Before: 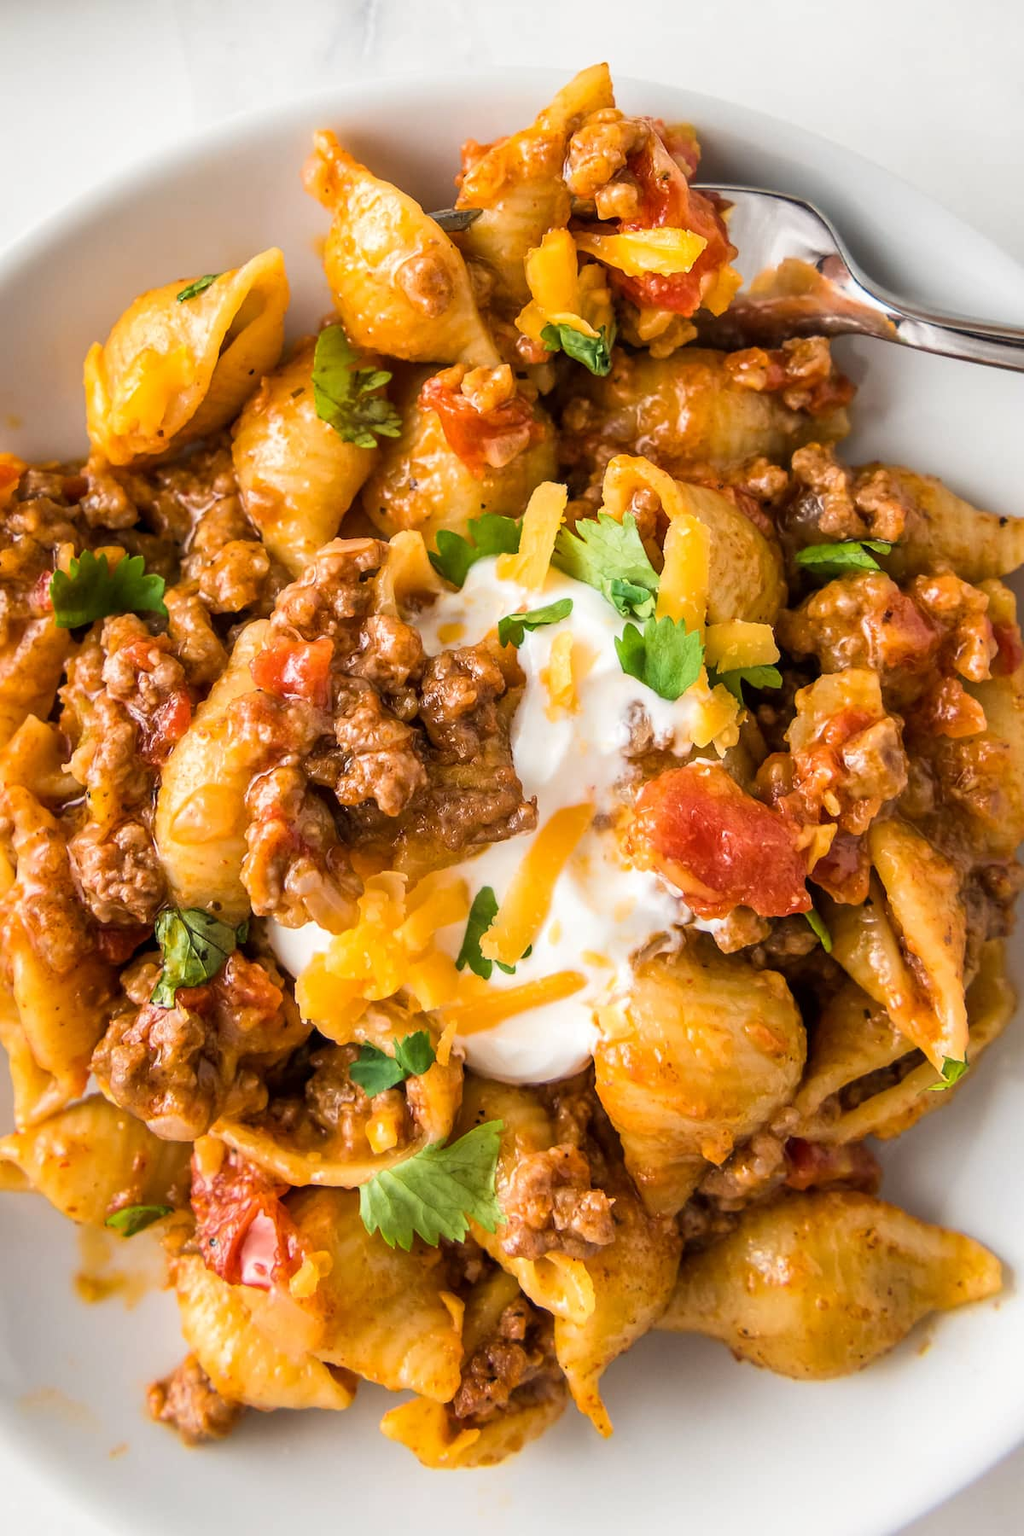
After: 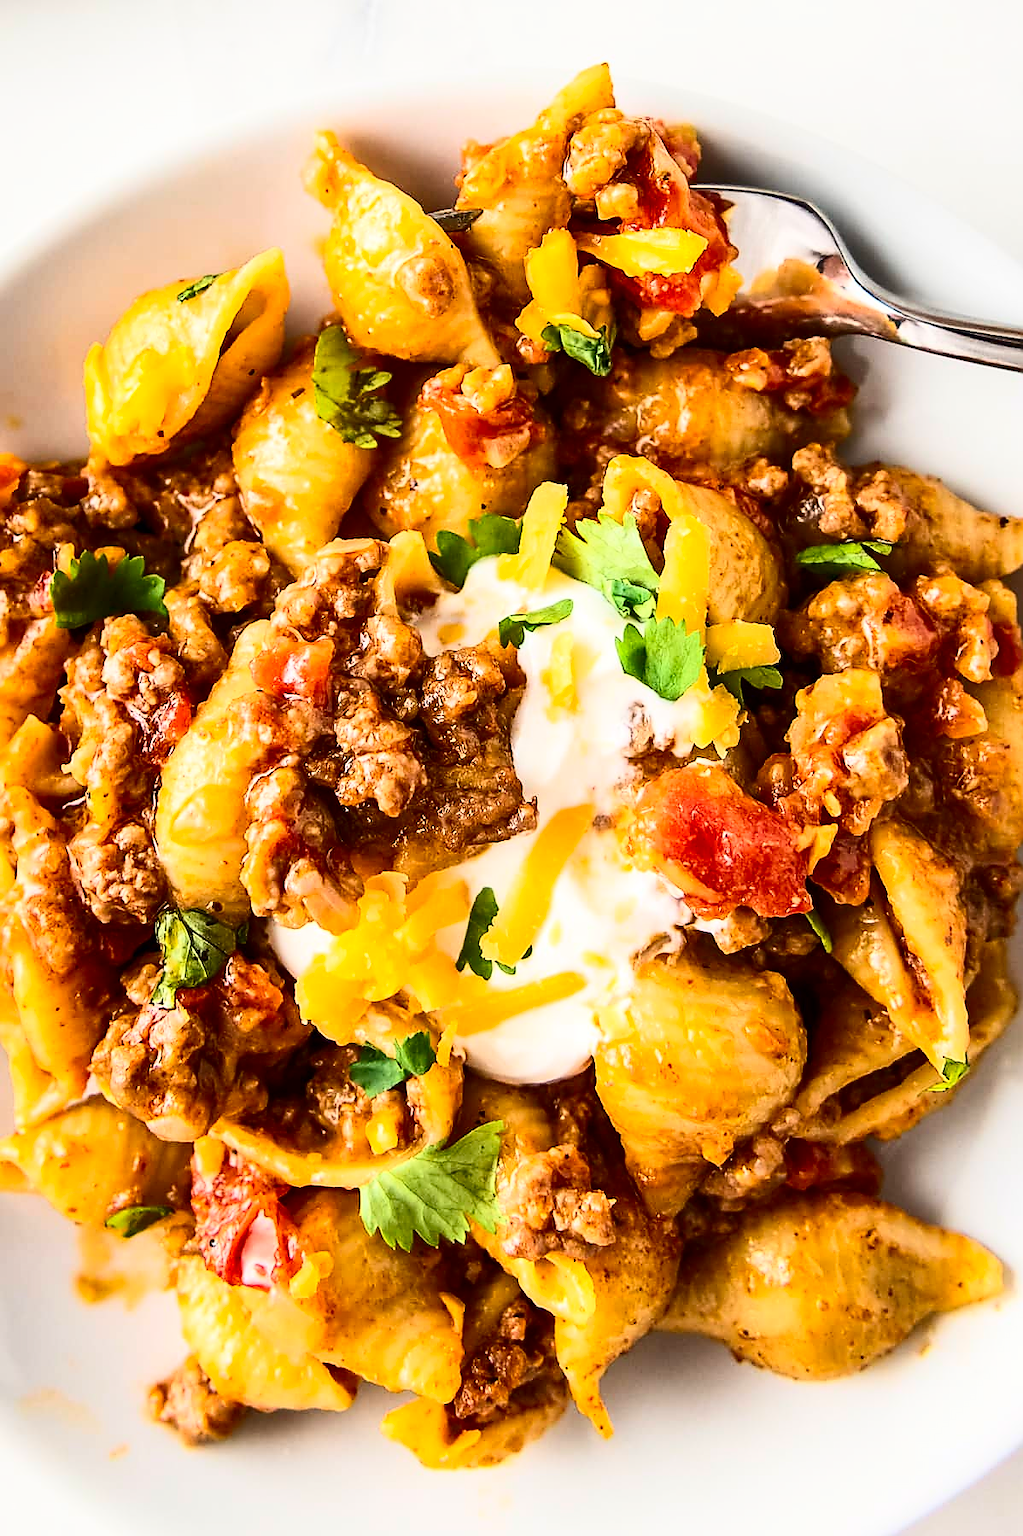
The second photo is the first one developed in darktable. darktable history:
contrast brightness saturation: contrast 0.4, brightness 0.05, saturation 0.25
sharpen: radius 1.4, amount 1.25, threshold 0.7
